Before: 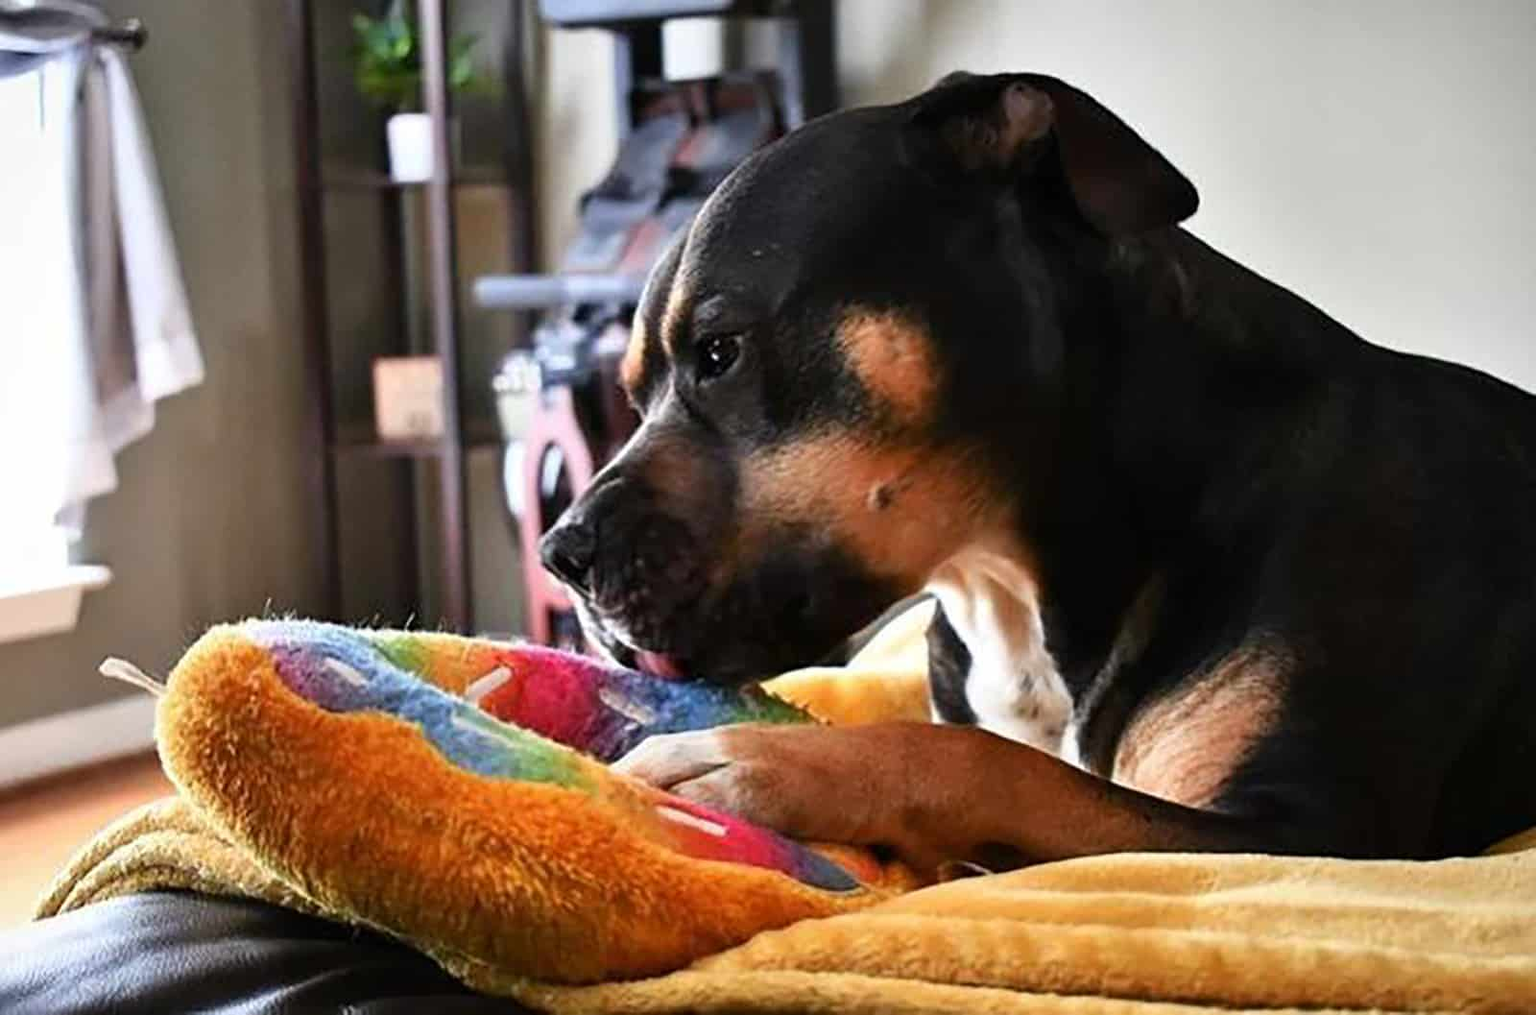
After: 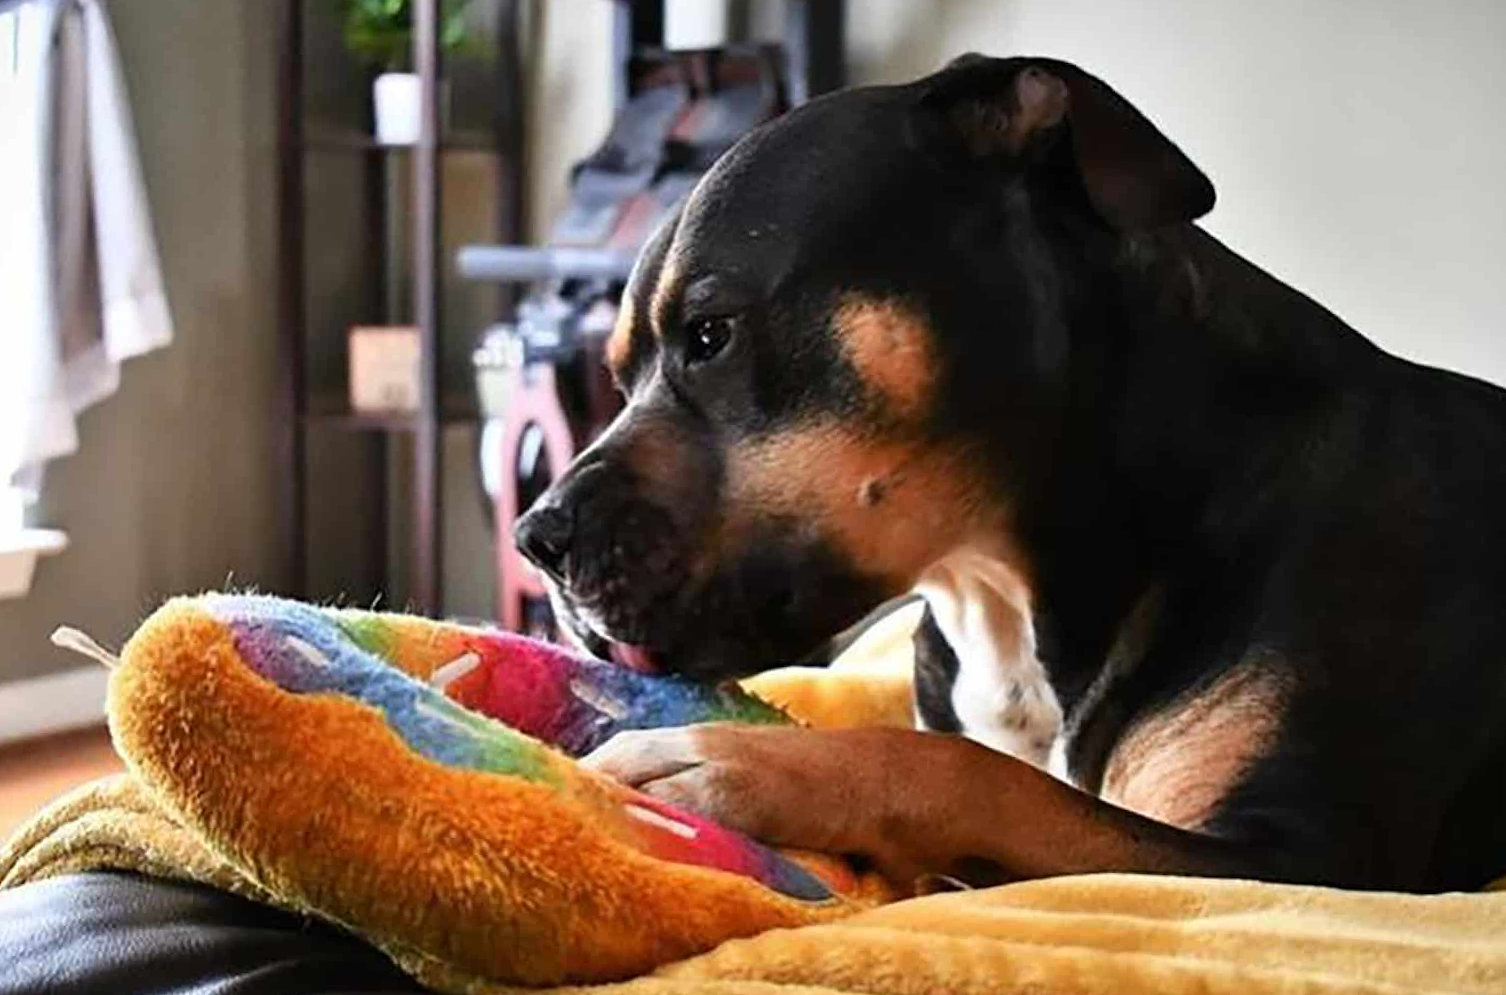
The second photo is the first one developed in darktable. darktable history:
crop and rotate: angle -2.37°
